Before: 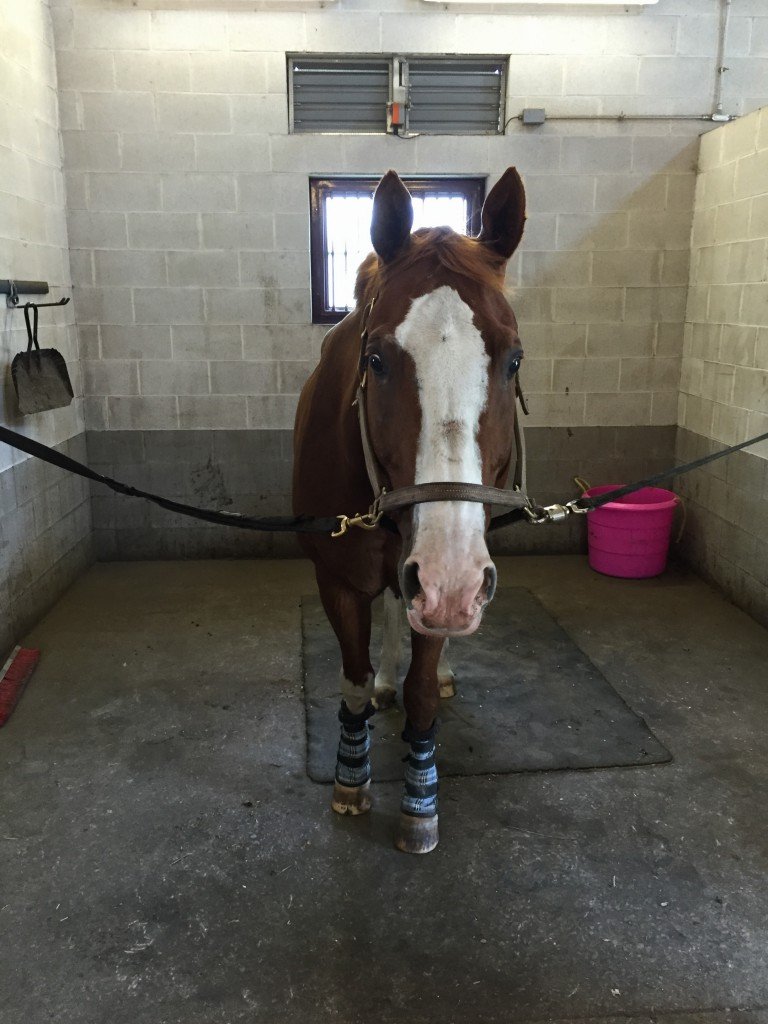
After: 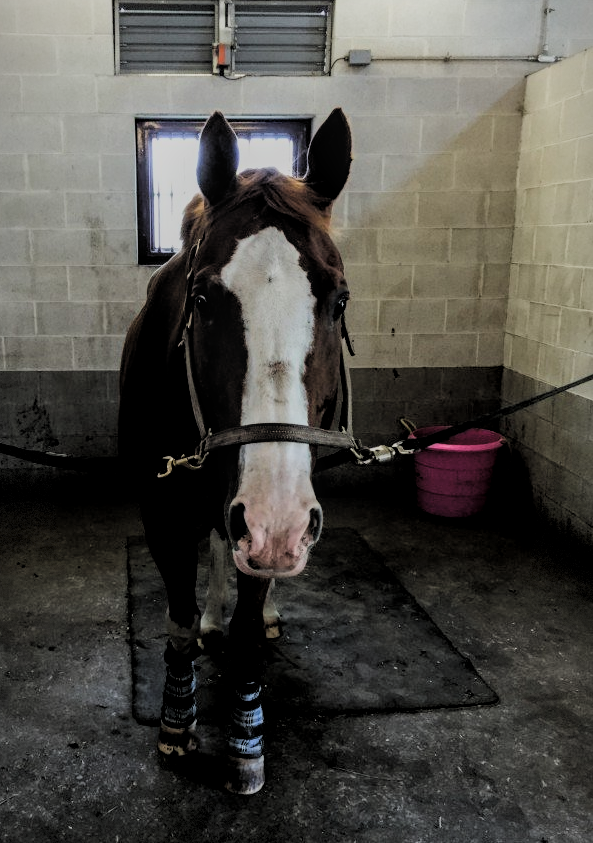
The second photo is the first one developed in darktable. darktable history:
exposure: black level correction 0.001, compensate highlight preservation false
vignetting: fall-off start 96.08%, fall-off radius 98.8%, width/height ratio 0.612, dithering 8-bit output
crop: left 22.673%, top 5.844%, bottom 11.758%
local contrast: on, module defaults
filmic rgb: black relative exposure -4.16 EV, white relative exposure 5.11 EV, threshold 3.02 EV, hardness 2.06, contrast 1.171, add noise in highlights 0.002, preserve chrominance luminance Y, color science v3 (2019), use custom middle-gray values true, contrast in highlights soft, enable highlight reconstruction true
